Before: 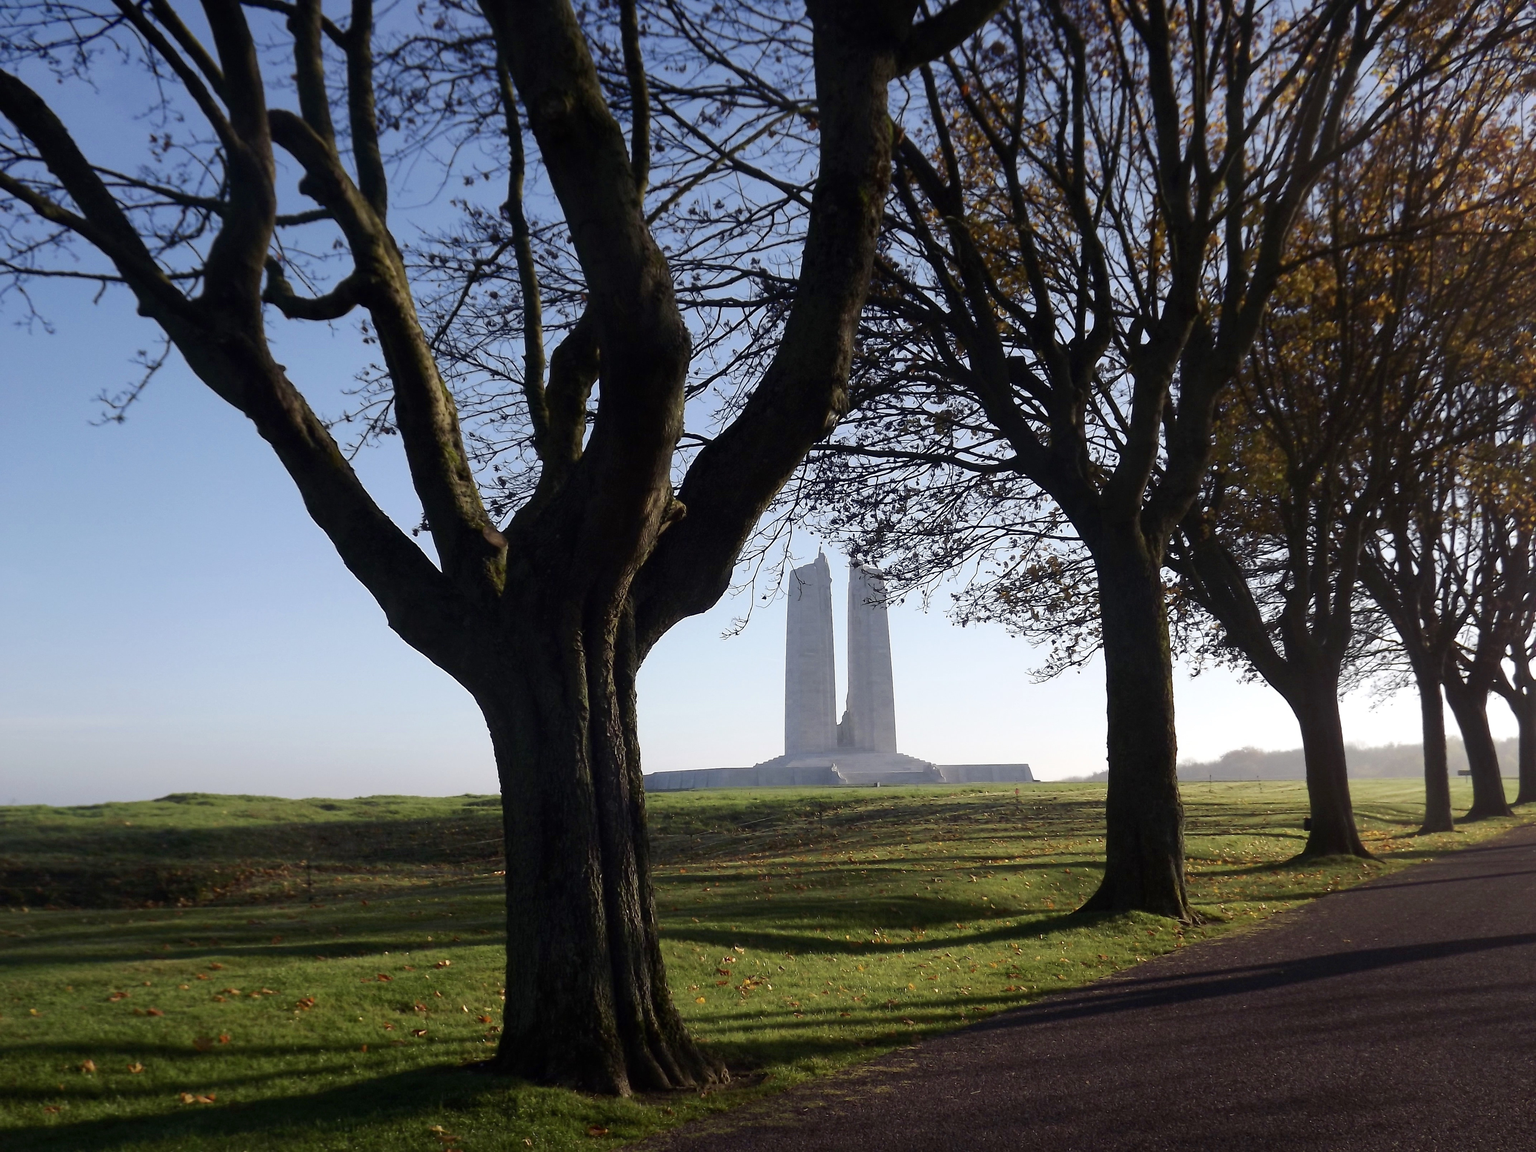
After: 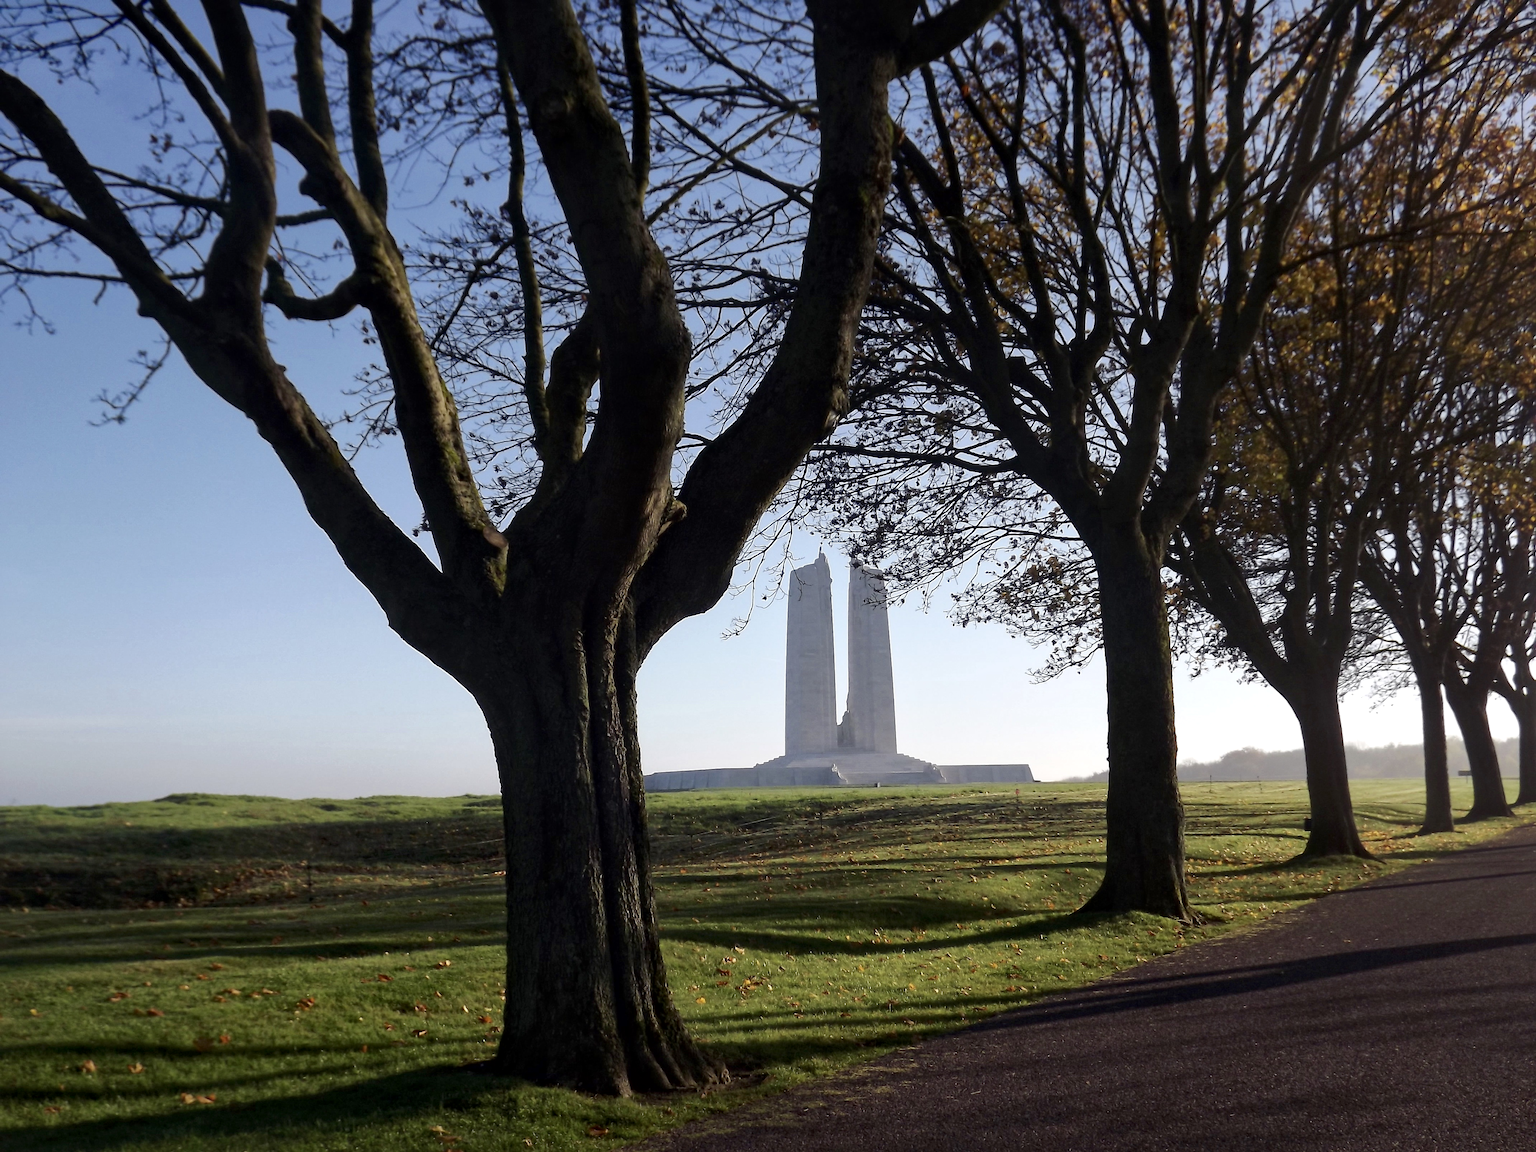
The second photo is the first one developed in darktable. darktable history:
local contrast: mode bilateral grid, contrast 20, coarseness 50, detail 130%, midtone range 0.2
tone equalizer: -8 EV -1.84 EV, -7 EV -1.16 EV, -6 EV -1.62 EV, smoothing diameter 25%, edges refinement/feathering 10, preserve details guided filter
